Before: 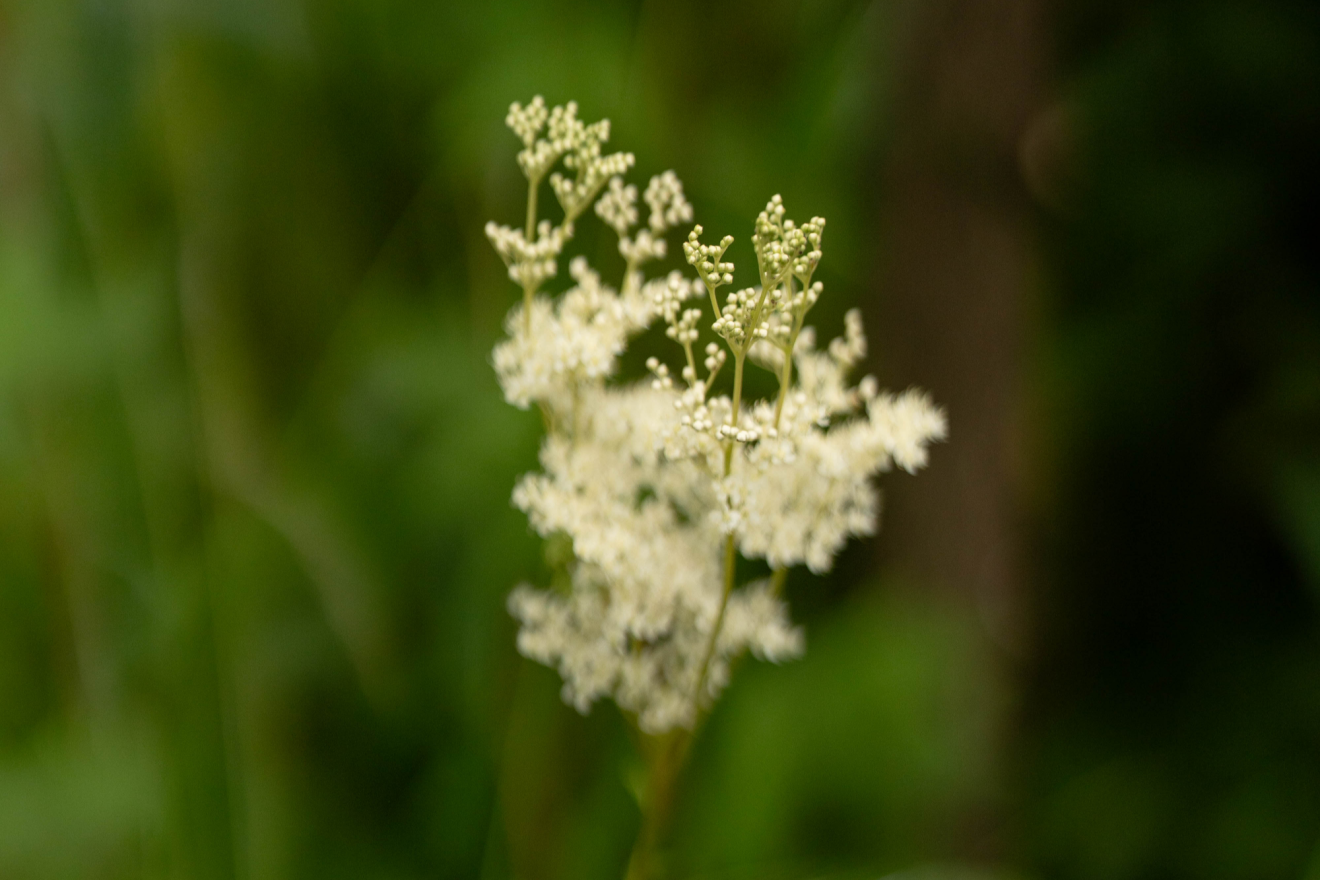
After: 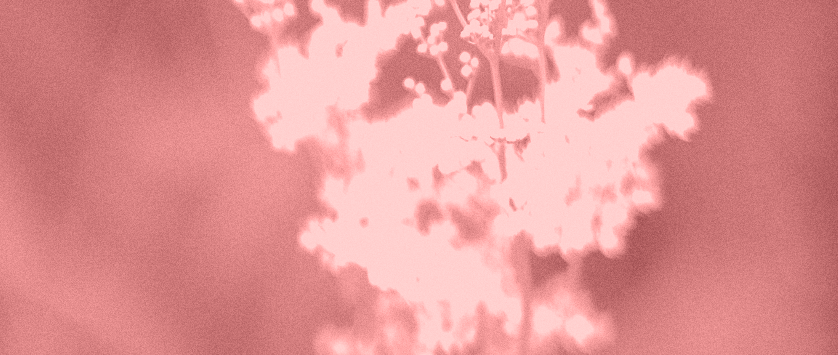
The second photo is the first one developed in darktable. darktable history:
shadows and highlights: shadows 40, highlights -60
exposure: black level correction 0.001, exposure 1.116 EV, compensate highlight preservation false
crop and rotate: angle -3.37°, left 9.79%, top 20.73%, right 12.42%, bottom 11.82%
colorize: saturation 51%, source mix 50.67%, lightness 50.67%
grain: coarseness 22.88 ISO
contrast brightness saturation: saturation 0.18
rotate and perspective: rotation -14.8°, crop left 0.1, crop right 0.903, crop top 0.25, crop bottom 0.748
sharpen: radius 0.969, amount 0.604
